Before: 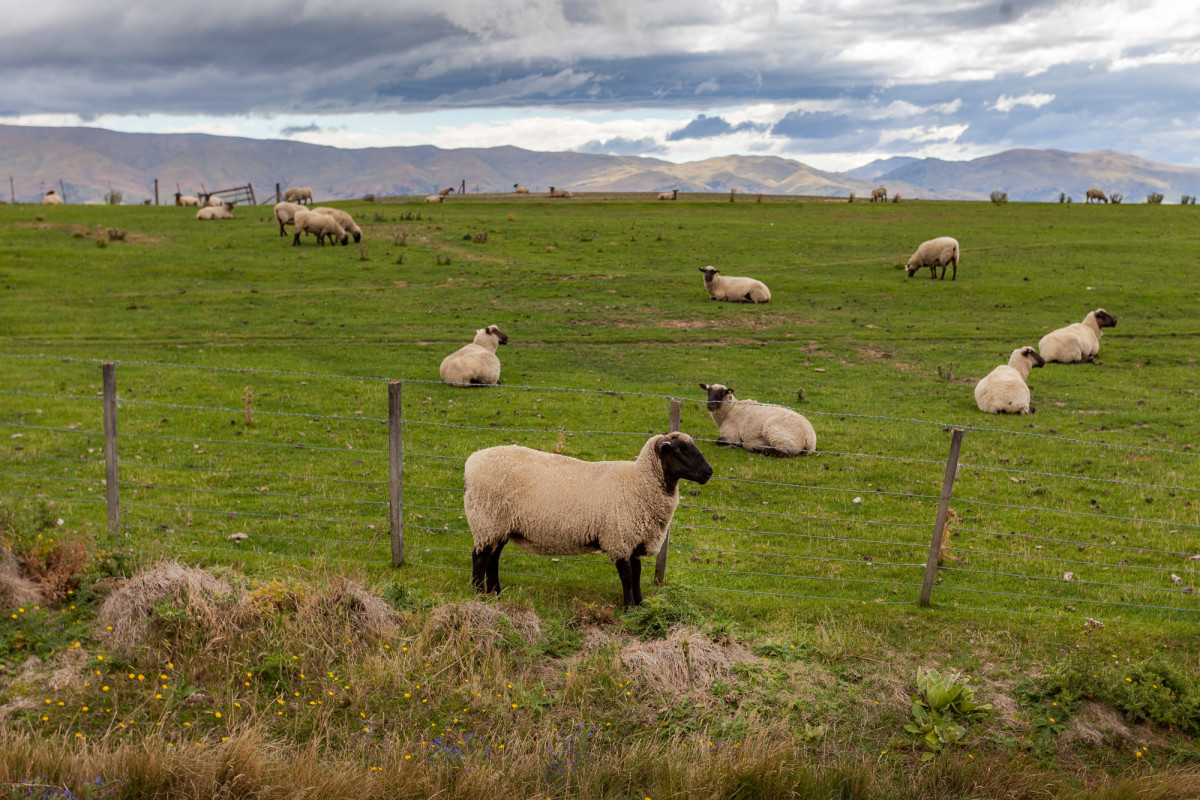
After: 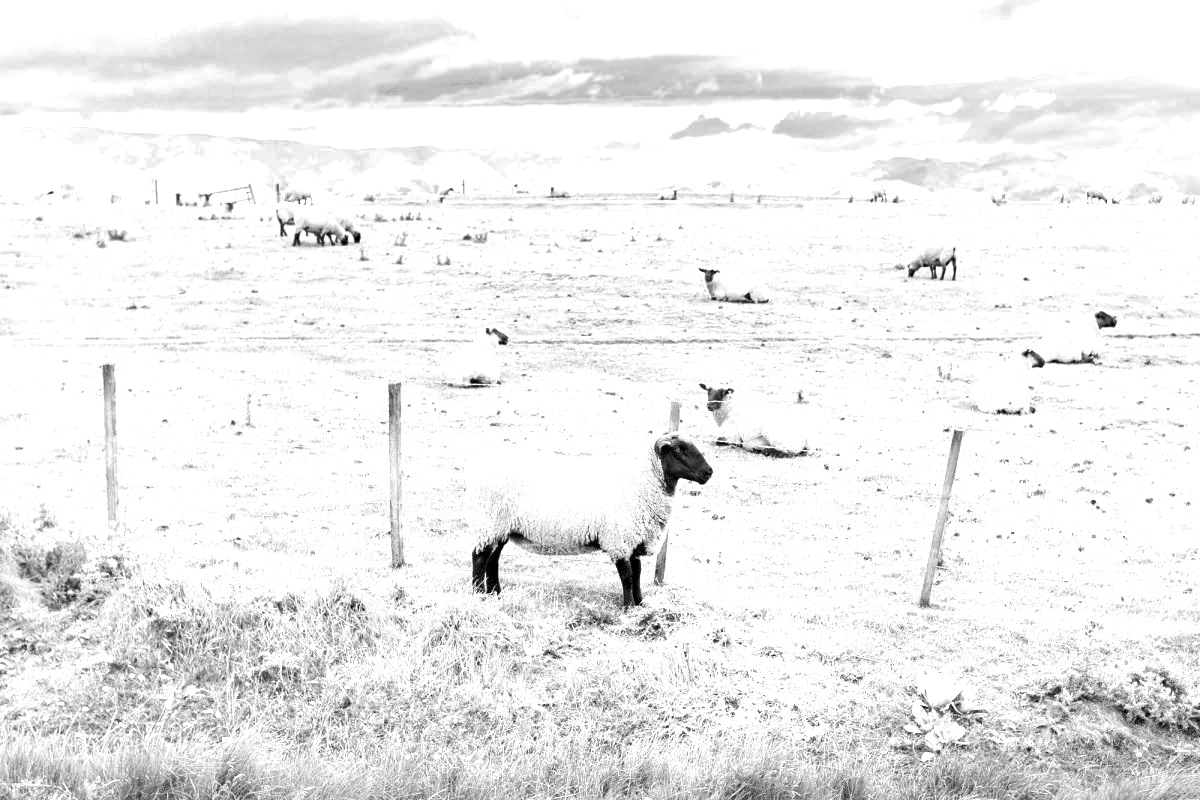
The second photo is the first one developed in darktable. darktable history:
shadows and highlights: shadows 37.55, highlights -26.88, highlights color adjustment 78.2%, soften with gaussian
tone curve: curves: ch0 [(0, 0) (0.003, 0.004) (0.011, 0.014) (0.025, 0.032) (0.044, 0.057) (0.069, 0.089) (0.1, 0.128) (0.136, 0.174) (0.177, 0.227) (0.224, 0.287) (0.277, 0.354) (0.335, 0.427) (0.399, 0.507) (0.468, 0.582) (0.543, 0.653) (0.623, 0.726) (0.709, 0.799) (0.801, 0.876) (0.898, 0.937) (1, 1)], color space Lab, independent channels, preserve colors none
color zones: curves: ch0 [(0.002, 0.593) (0.143, 0.417) (0.285, 0.541) (0.455, 0.289) (0.608, 0.327) (0.727, 0.283) (0.869, 0.571) (1, 0.603)]; ch1 [(0, 0) (0.143, 0) (0.286, 0) (0.429, 0) (0.571, 0) (0.714, 0) (0.857, 0)]
exposure: black level correction 0.001, exposure 2.667 EV, compensate highlight preservation false
